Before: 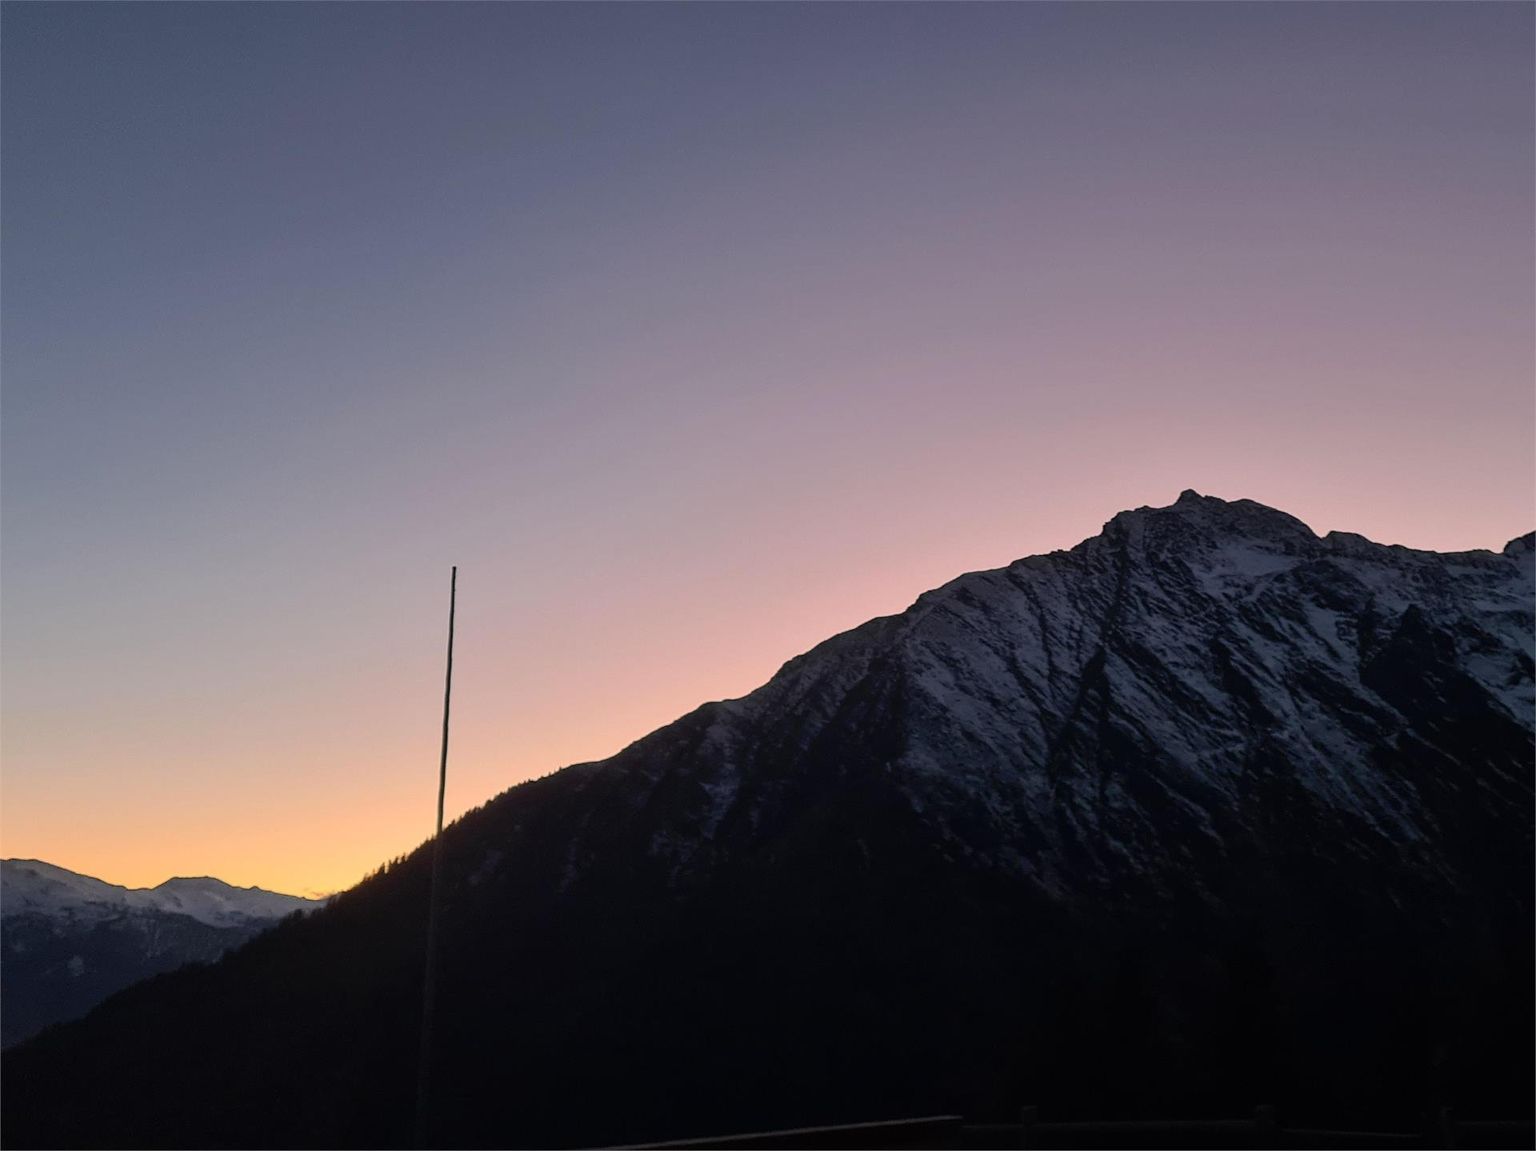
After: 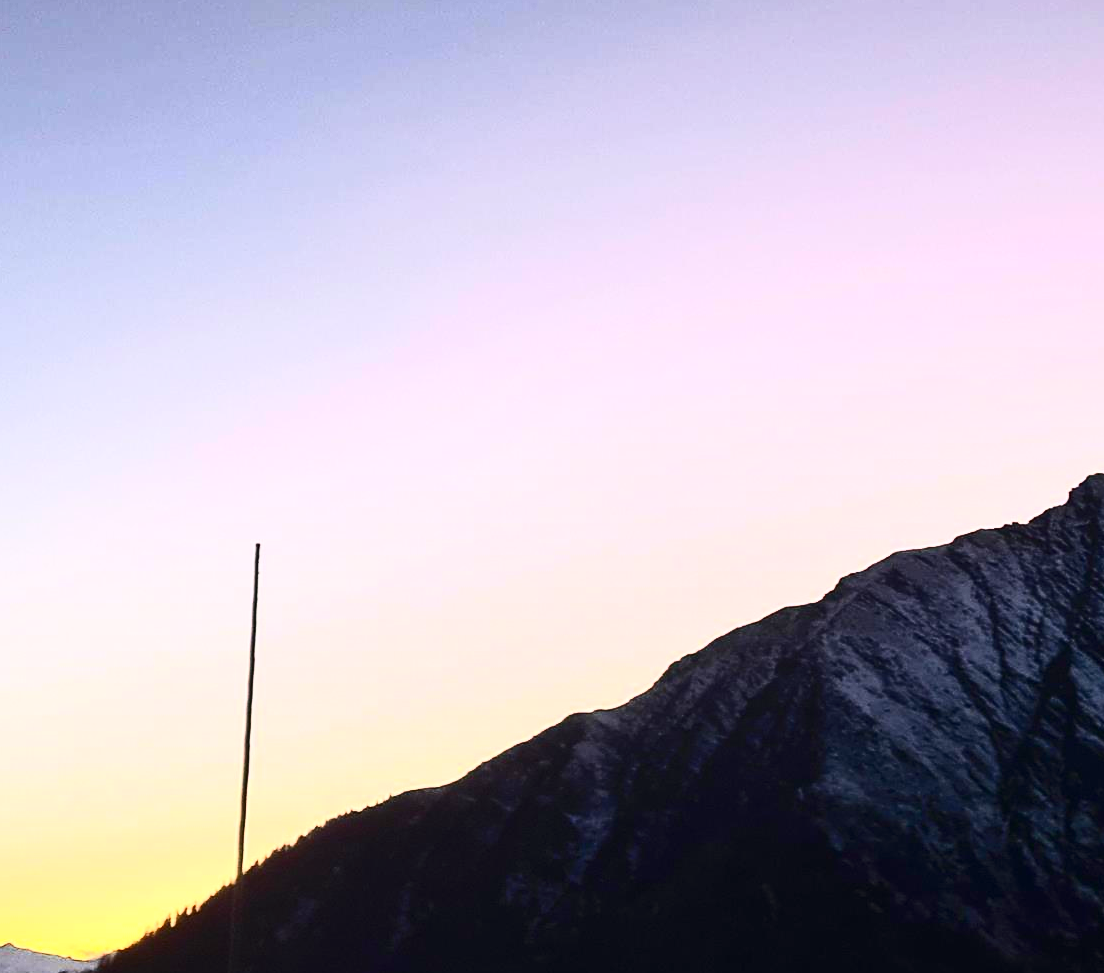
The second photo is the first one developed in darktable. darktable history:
crop: left 16.195%, top 11.51%, right 26.264%, bottom 20.806%
exposure: black level correction 0, exposure 1.101 EV, compensate highlight preservation false
contrast brightness saturation: contrast 0.399, brightness 0.095, saturation 0.214
